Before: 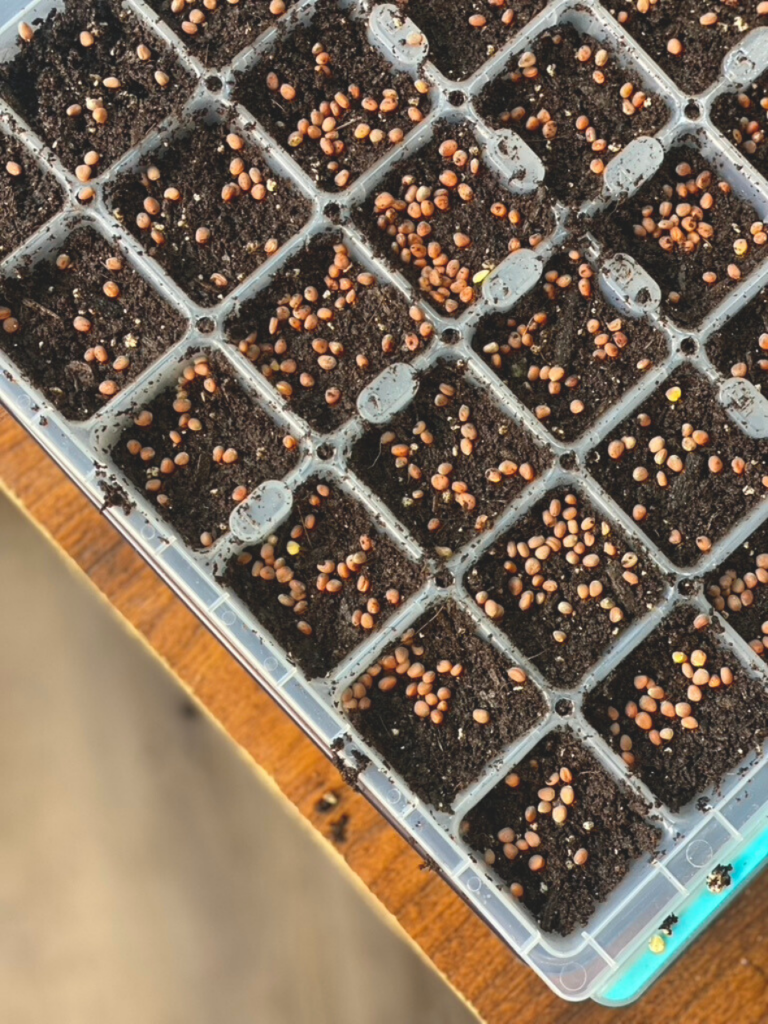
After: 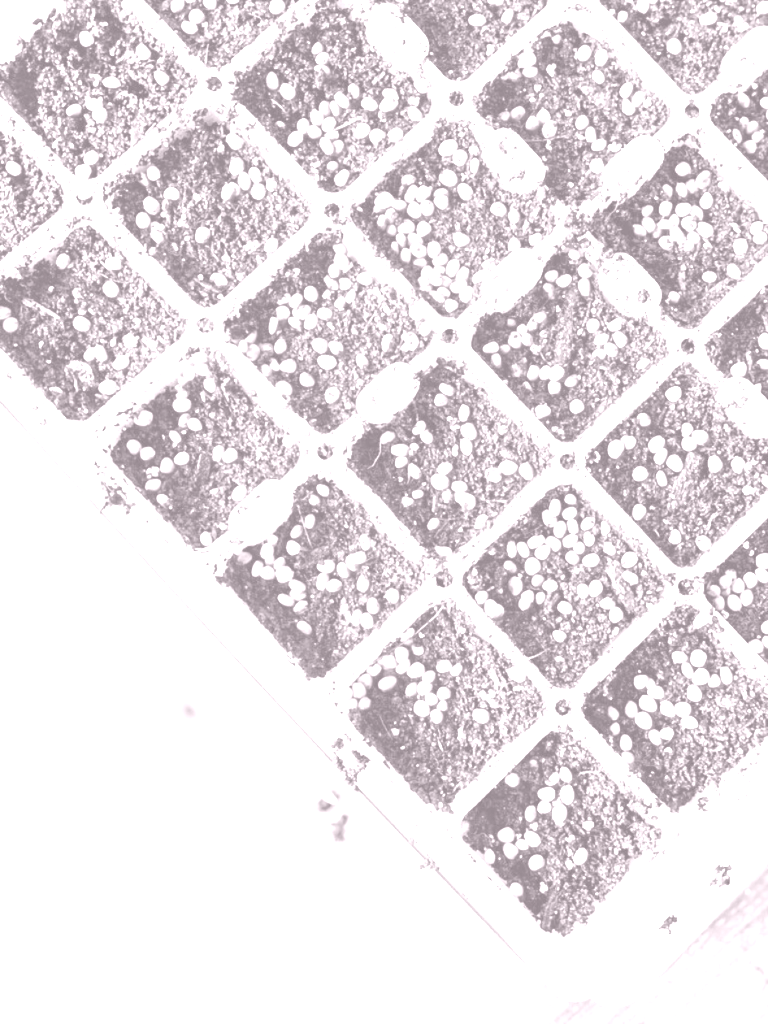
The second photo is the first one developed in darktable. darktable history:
colorize: hue 25.2°, saturation 83%, source mix 82%, lightness 79%, version 1
exposure: black level correction -0.002, exposure 1.115 EV, compensate highlight preservation false
filmic rgb: black relative exposure -5 EV, hardness 2.88, contrast 1.3, highlights saturation mix -10%
color balance rgb: linear chroma grading › shadows 10%, linear chroma grading › highlights 10%, linear chroma grading › global chroma 15%, linear chroma grading › mid-tones 15%, perceptual saturation grading › global saturation 40%, perceptual saturation grading › highlights -25%, perceptual saturation grading › mid-tones 35%, perceptual saturation grading › shadows 35%, perceptual brilliance grading › global brilliance 11.29%, global vibrance 11.29%
